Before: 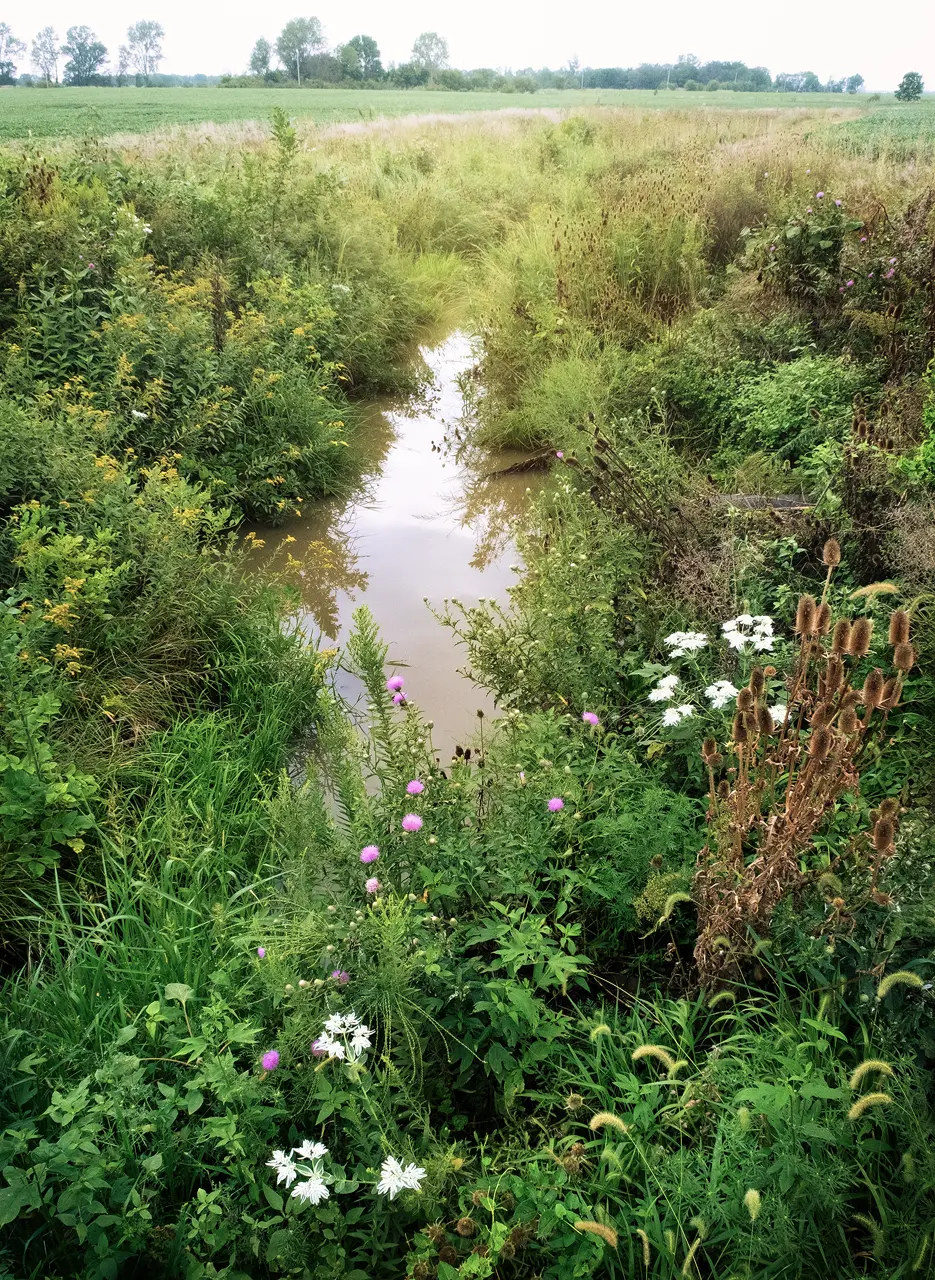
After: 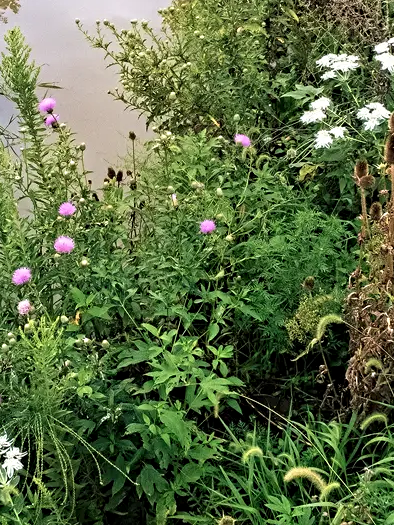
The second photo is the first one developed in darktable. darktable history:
contrast equalizer: y [[0.5, 0.501, 0.525, 0.597, 0.58, 0.514], [0.5 ×6], [0.5 ×6], [0 ×6], [0 ×6]]
crop: left 37.221%, top 45.169%, right 20.63%, bottom 13.777%
